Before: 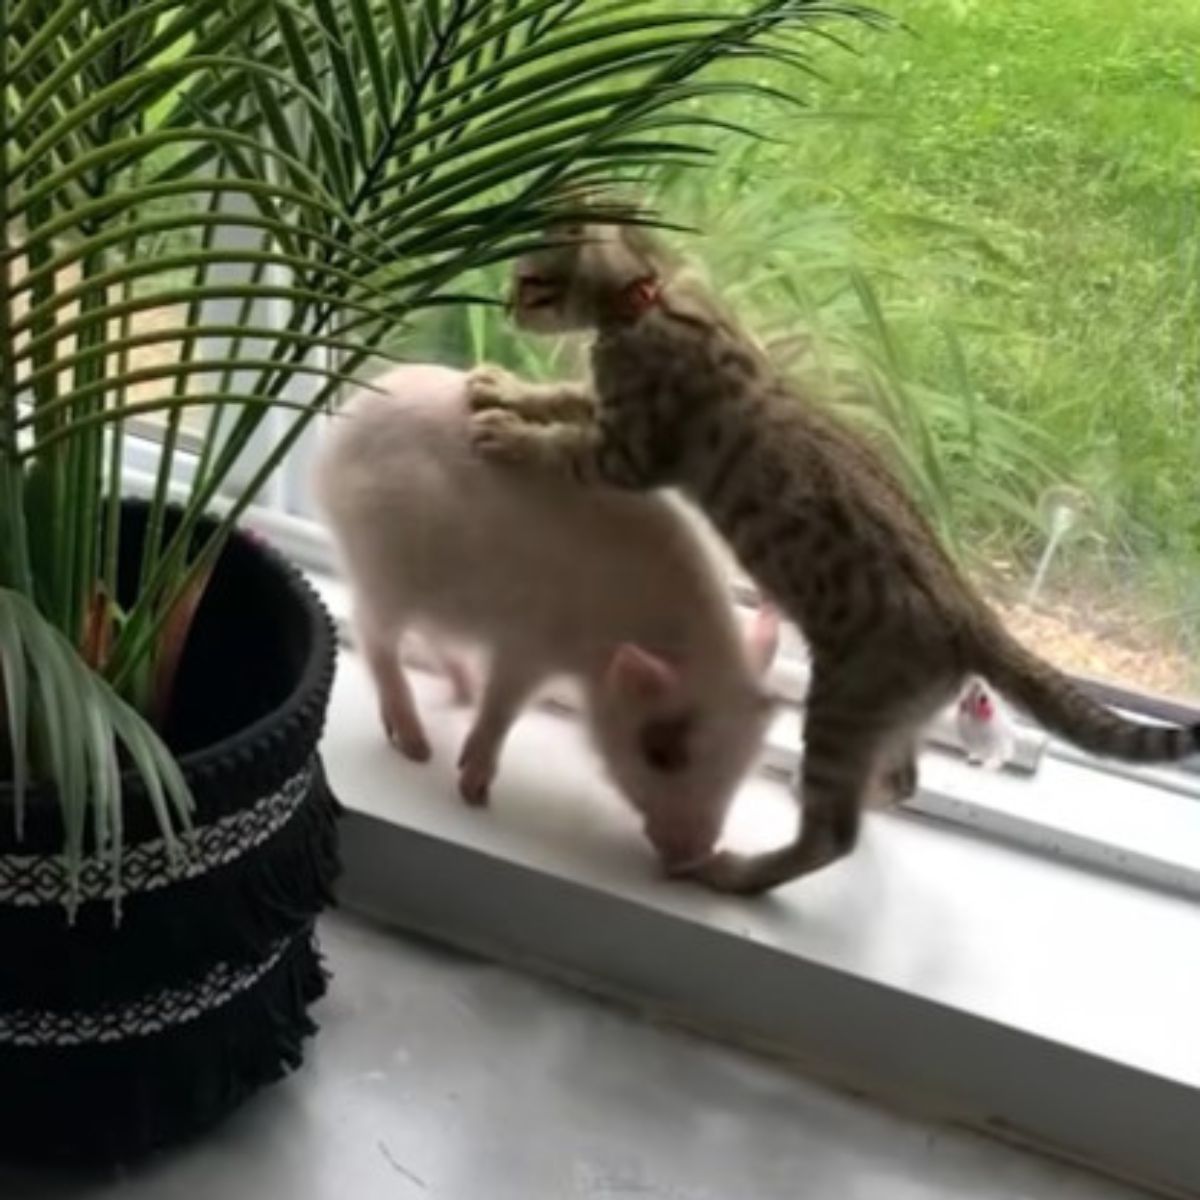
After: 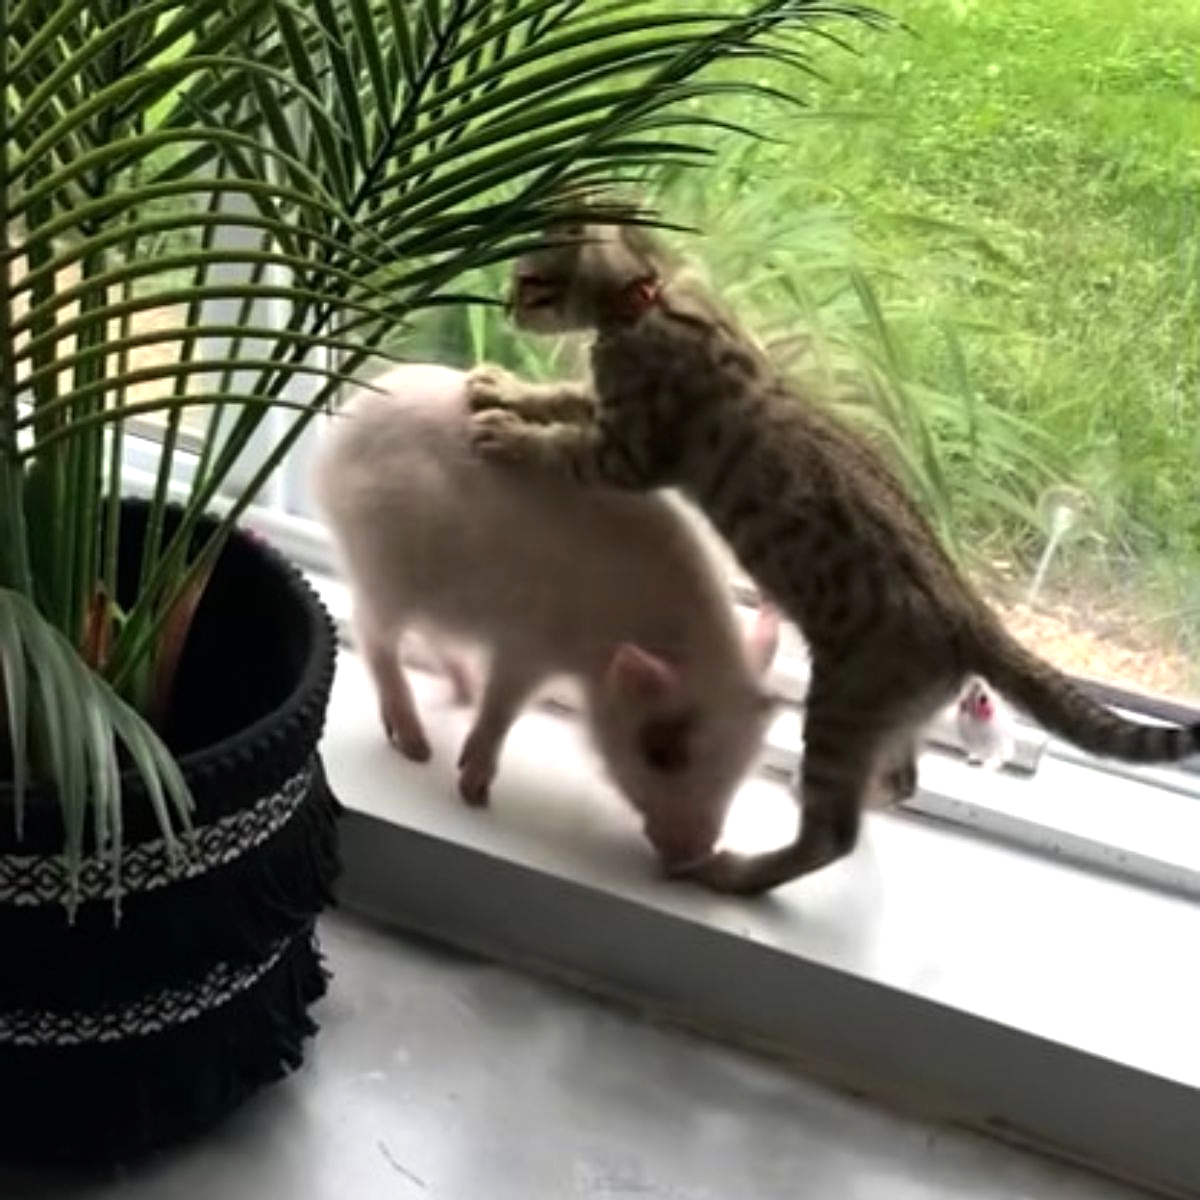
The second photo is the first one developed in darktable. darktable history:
tone equalizer: -8 EV -0.416 EV, -7 EV -0.355 EV, -6 EV -0.346 EV, -5 EV -0.228 EV, -3 EV 0.214 EV, -2 EV 0.359 EV, -1 EV 0.404 EV, +0 EV 0.43 EV, edges refinement/feathering 500, mask exposure compensation -1.57 EV, preserve details no
sharpen: on, module defaults
